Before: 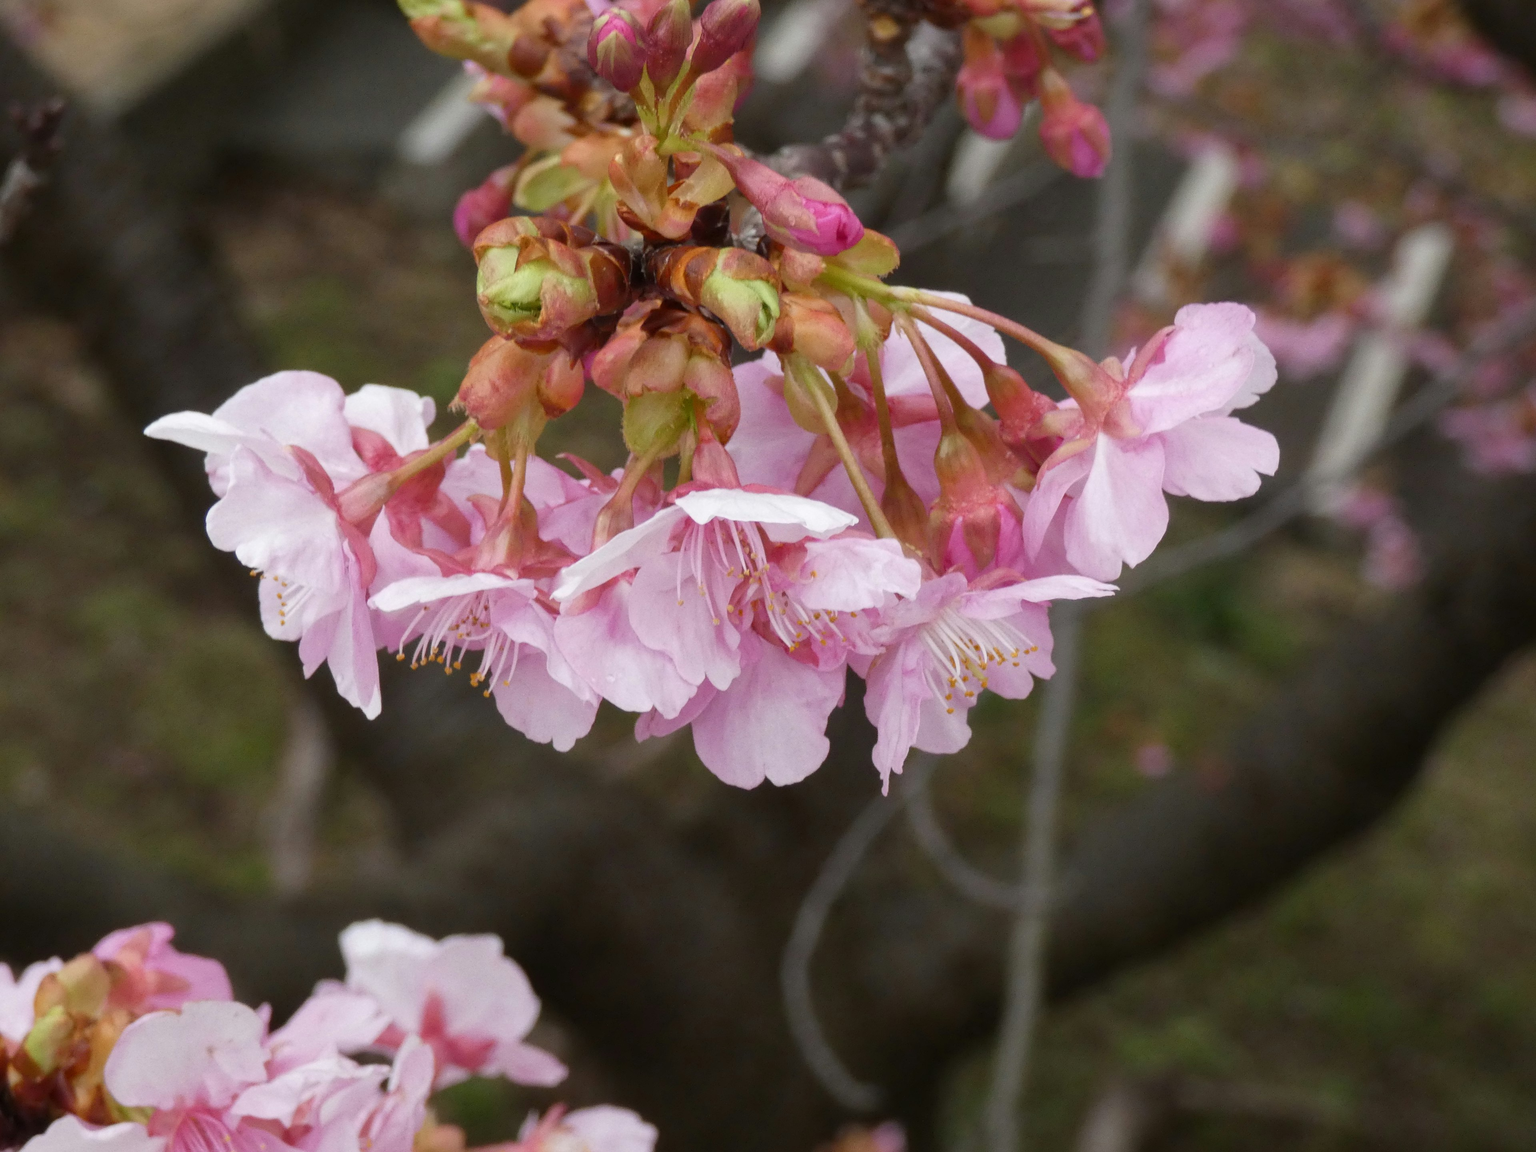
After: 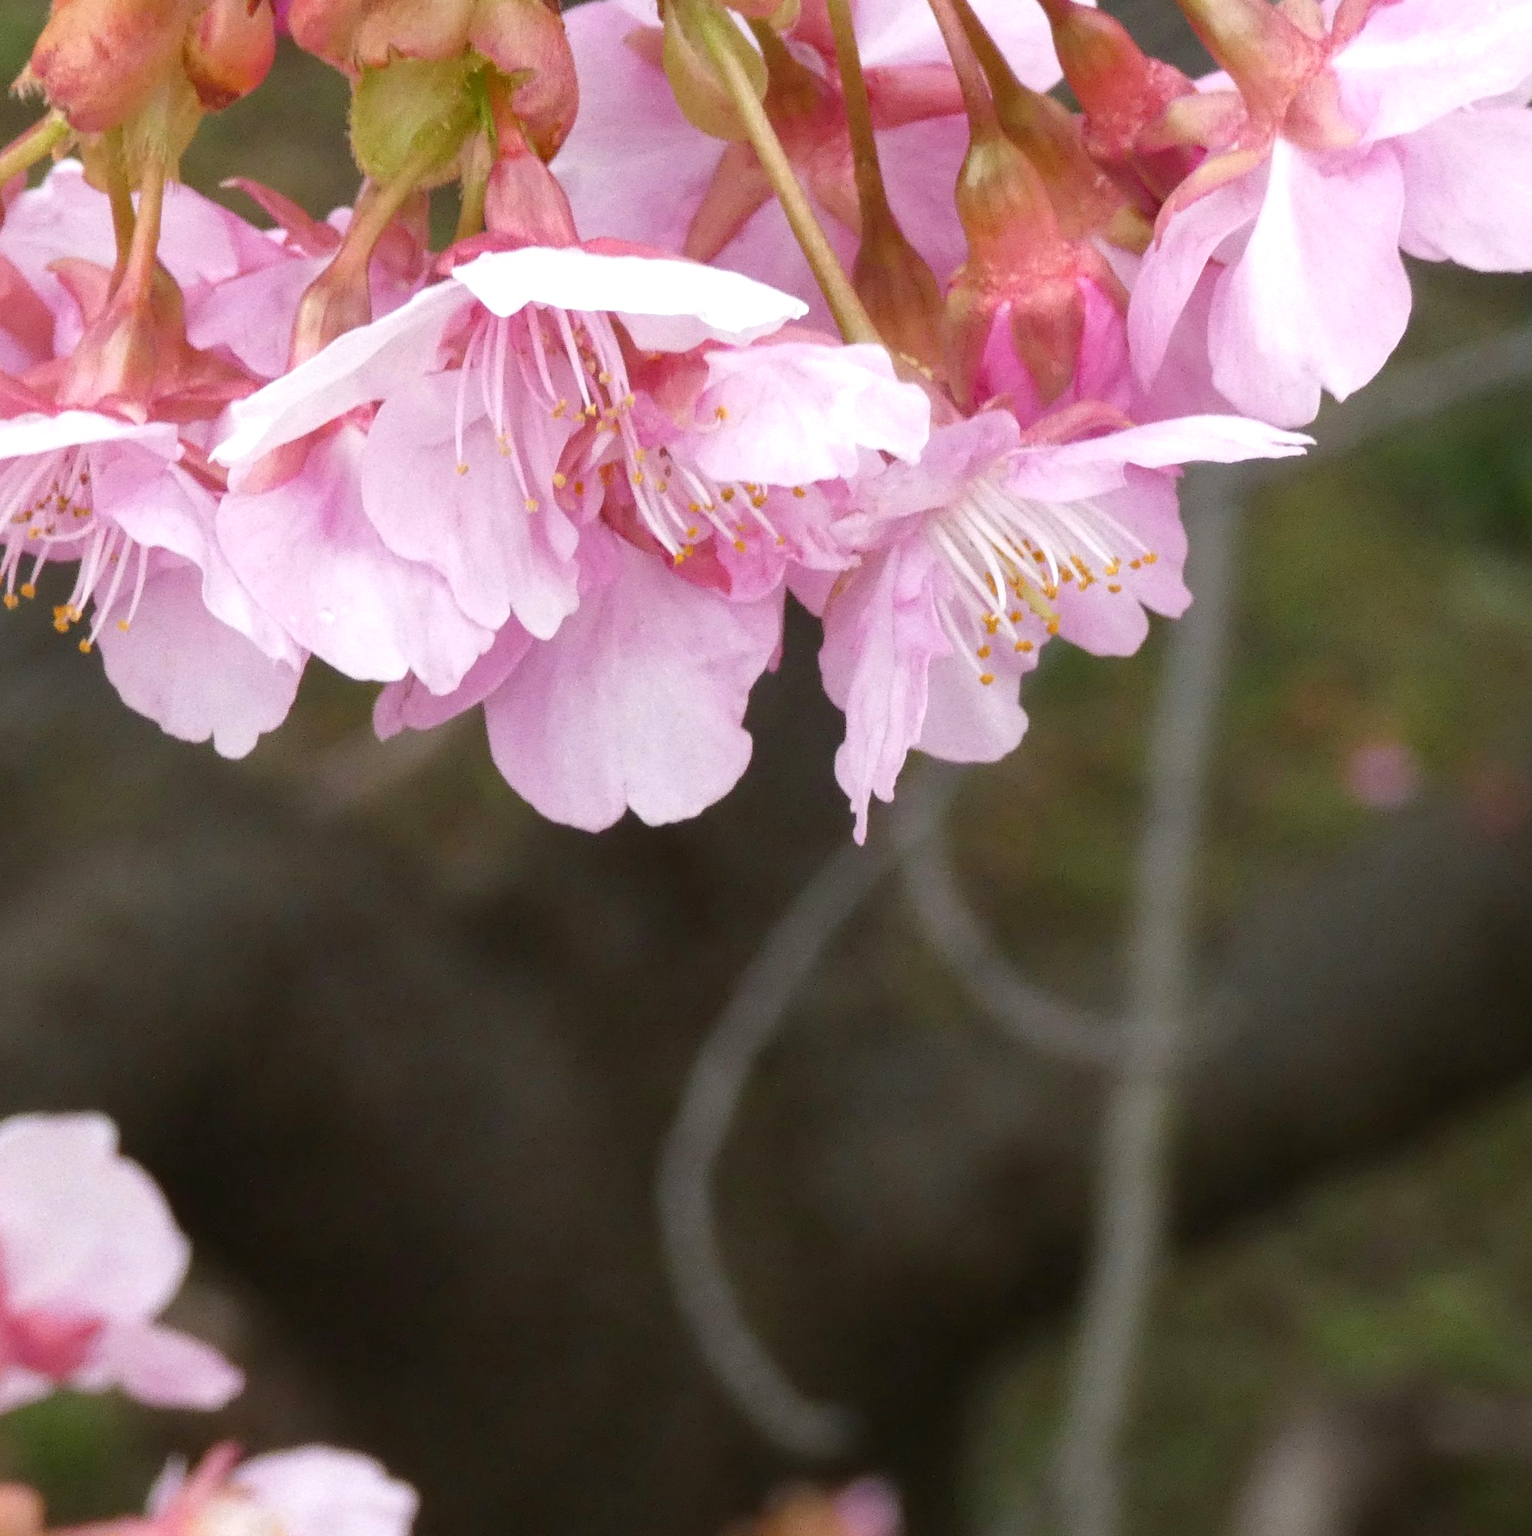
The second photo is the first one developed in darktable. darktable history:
crop and rotate: left 28.837%, top 31.411%, right 19.842%
exposure: exposure 0.519 EV, compensate exposure bias true, compensate highlight preservation false
